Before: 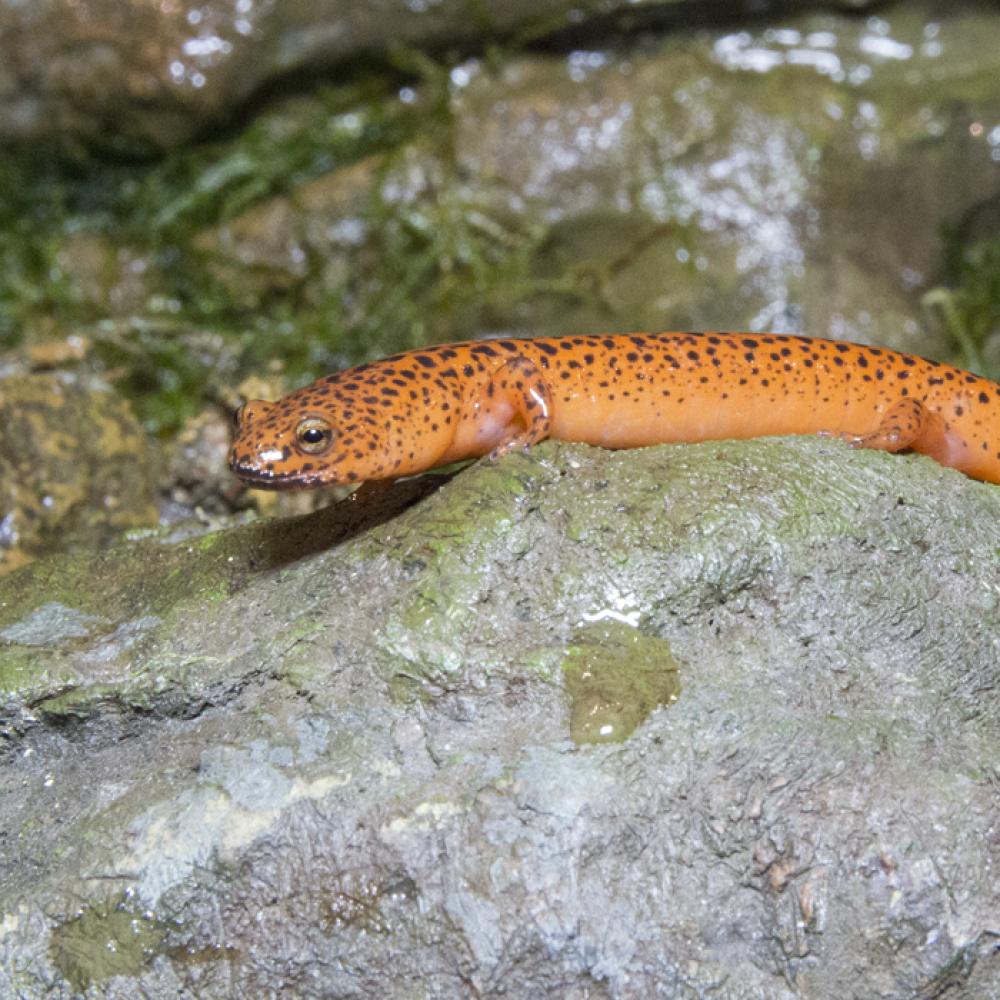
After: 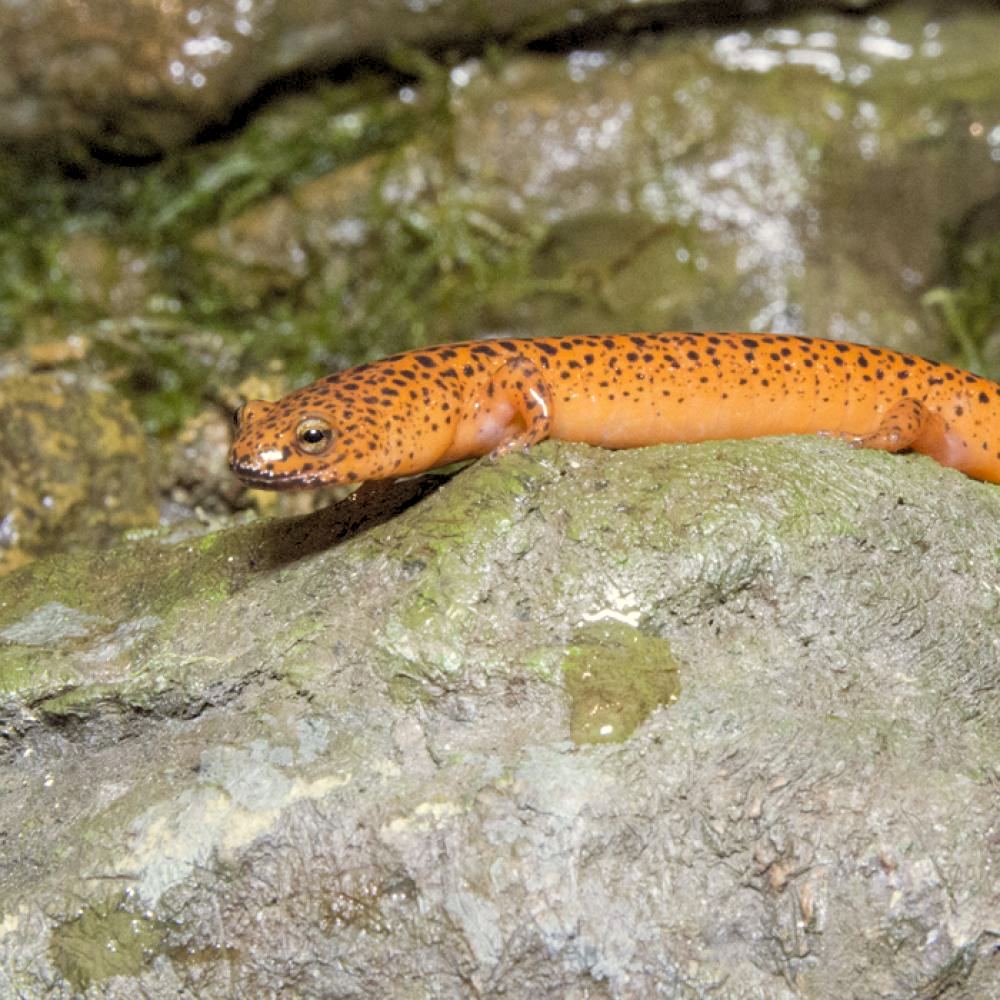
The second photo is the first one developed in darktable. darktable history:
rgb levels: levels [[0.013, 0.434, 0.89], [0, 0.5, 1], [0, 0.5, 1]]
color balance: lift [1.005, 1.002, 0.998, 0.998], gamma [1, 1.021, 1.02, 0.979], gain [0.923, 1.066, 1.056, 0.934]
